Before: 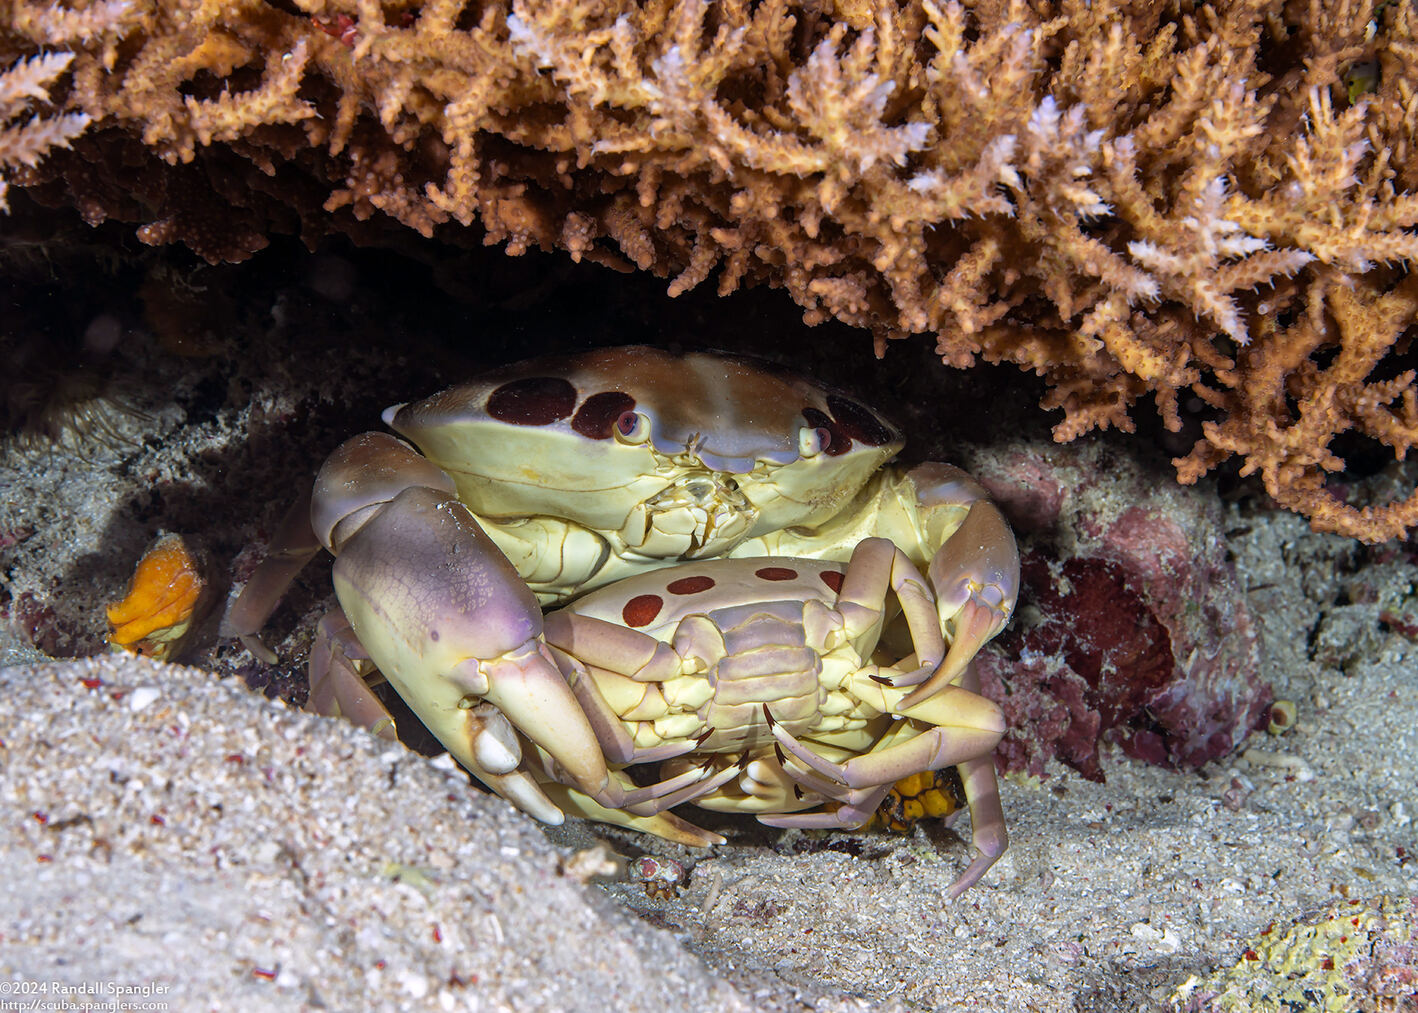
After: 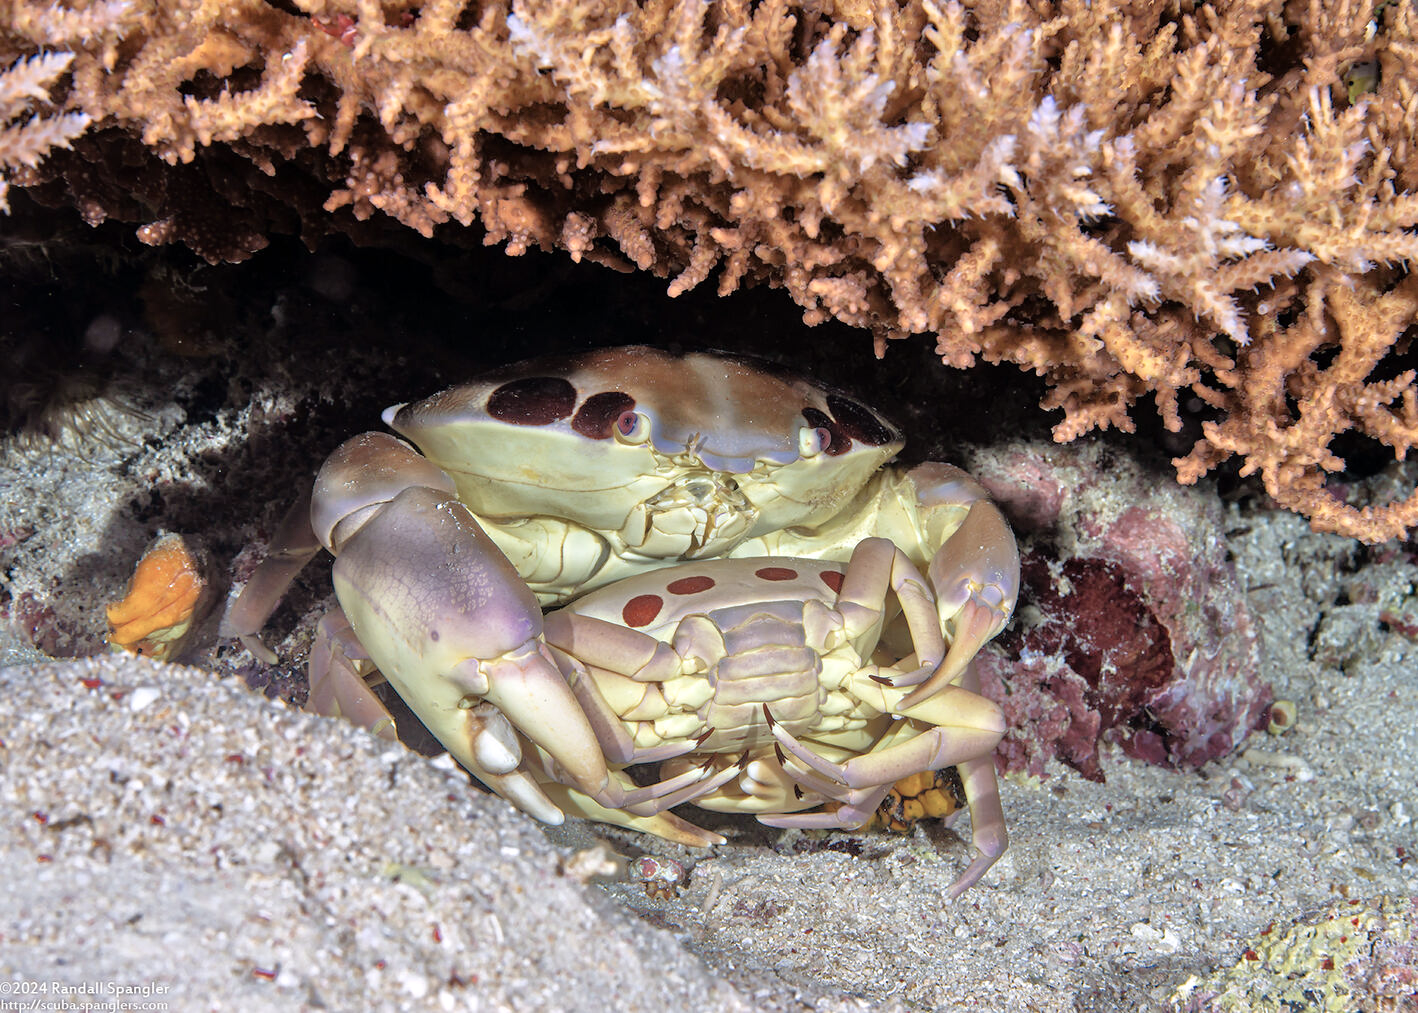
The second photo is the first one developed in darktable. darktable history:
tone equalizer: -7 EV 0.15 EV, -6 EV 0.6 EV, -5 EV 1.15 EV, -4 EV 1.33 EV, -3 EV 1.15 EV, -2 EV 0.6 EV, -1 EV 0.15 EV, mask exposure compensation -0.5 EV
color balance: input saturation 80.07%
